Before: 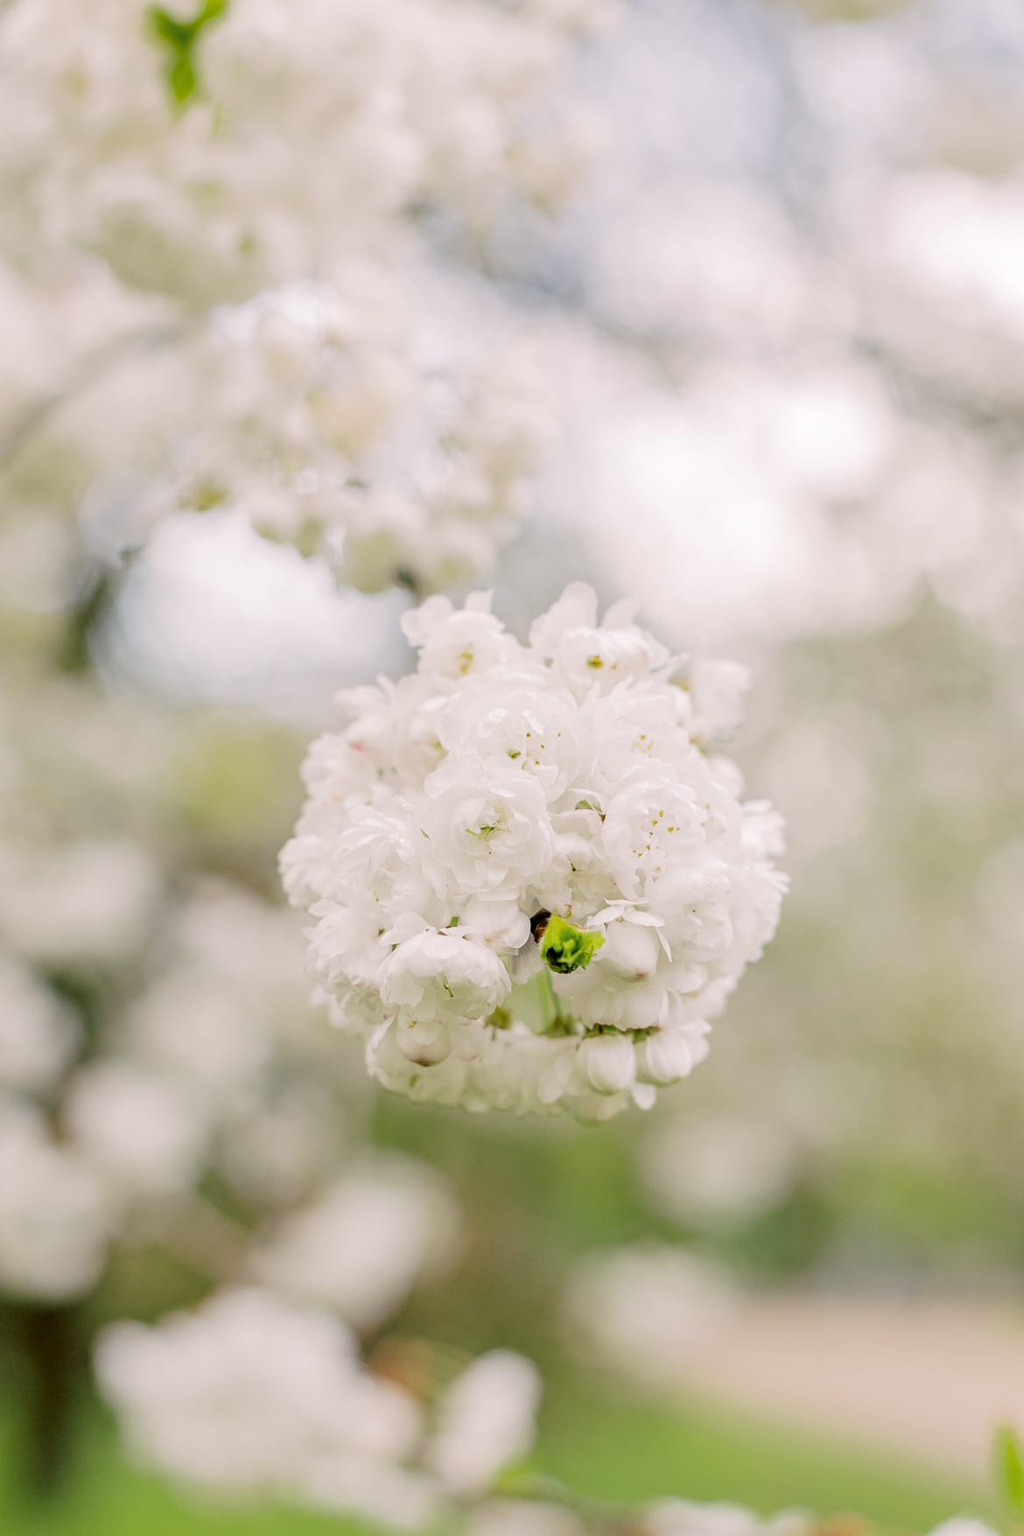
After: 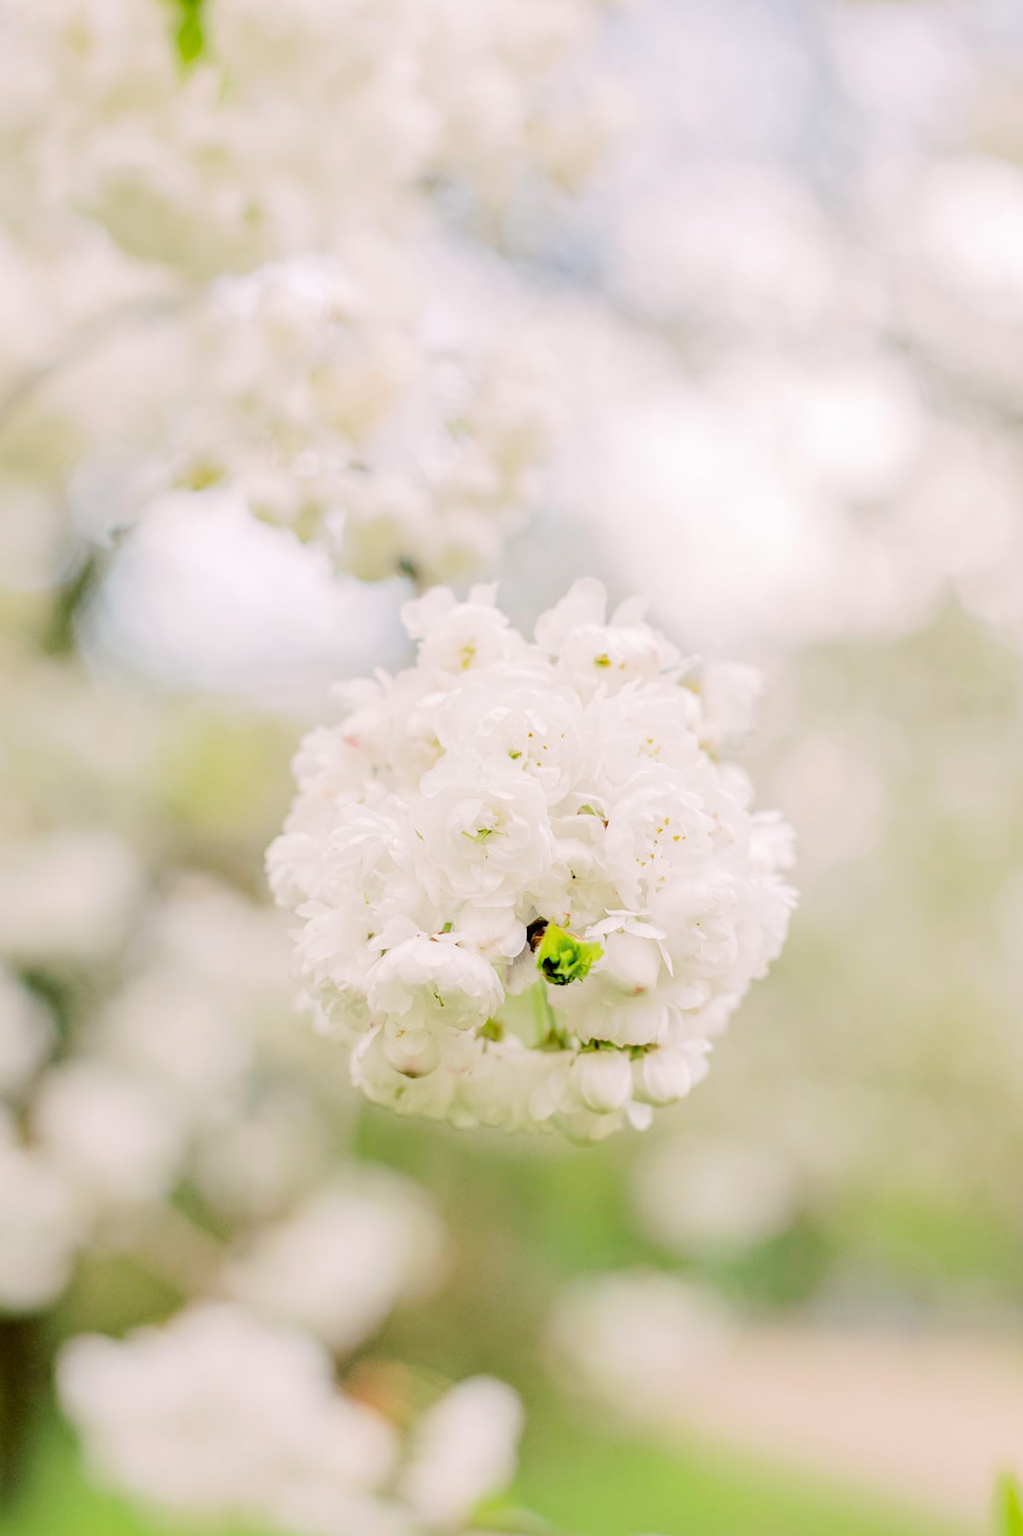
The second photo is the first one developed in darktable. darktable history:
tone curve: curves: ch0 [(0, 0) (0.003, 0.004) (0.011, 0.015) (0.025, 0.033) (0.044, 0.058) (0.069, 0.091) (0.1, 0.131) (0.136, 0.179) (0.177, 0.233) (0.224, 0.295) (0.277, 0.364) (0.335, 0.434) (0.399, 0.51) (0.468, 0.583) (0.543, 0.654) (0.623, 0.724) (0.709, 0.789) (0.801, 0.852) (0.898, 0.924) (1, 1)], color space Lab, linked channels, preserve colors none
crop and rotate: angle -1.74°
